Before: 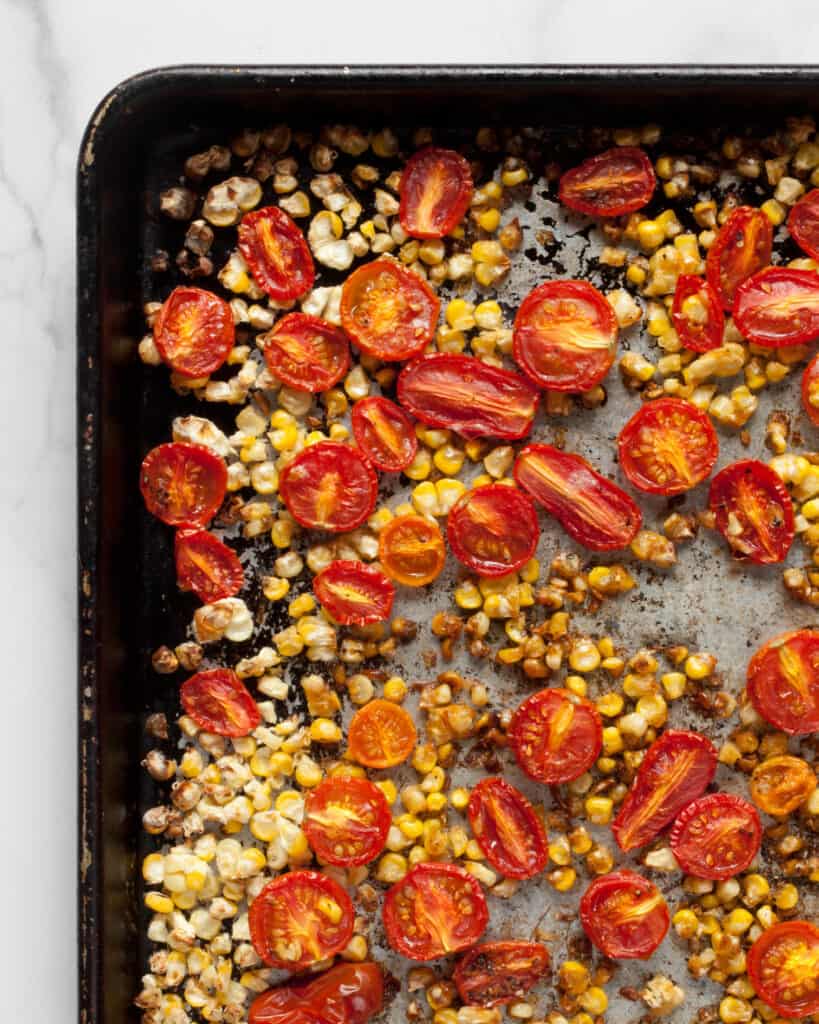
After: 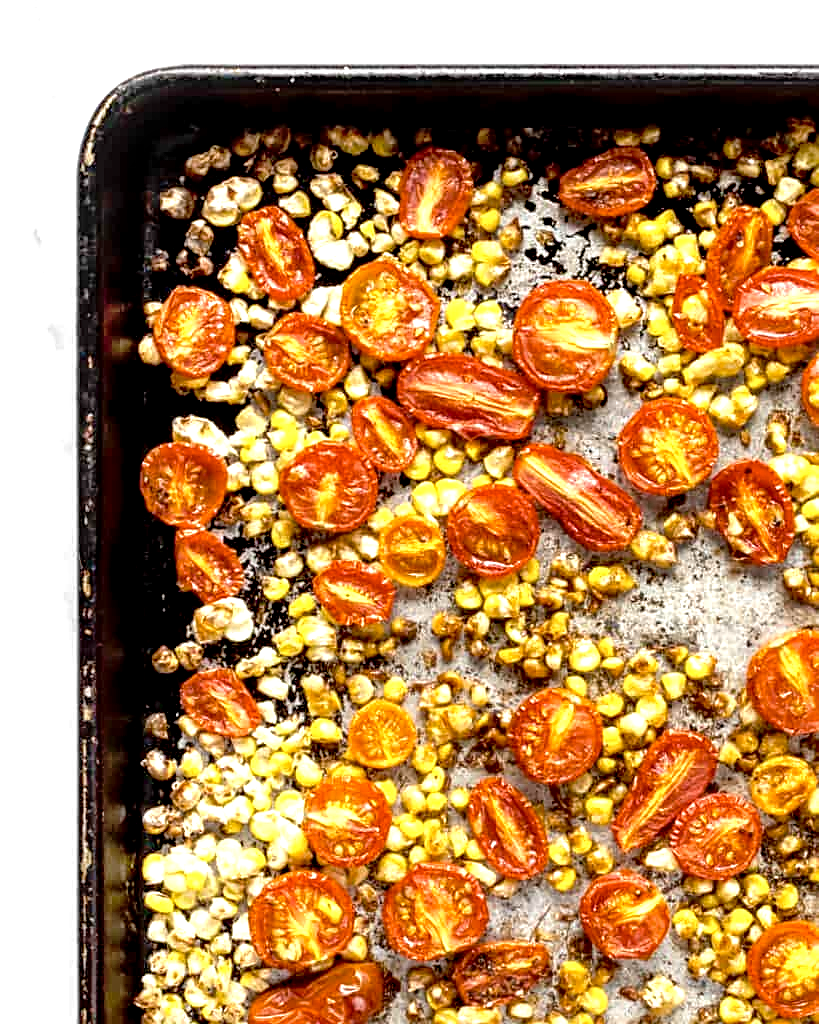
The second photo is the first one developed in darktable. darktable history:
exposure: black level correction 0.01, exposure 1 EV, compensate highlight preservation false
sharpen: on, module defaults
color zones: curves: ch1 [(0.113, 0.438) (0.75, 0.5)]; ch2 [(0.12, 0.526) (0.75, 0.5)]
local contrast: highlights 63%, detail 143%, midtone range 0.424
